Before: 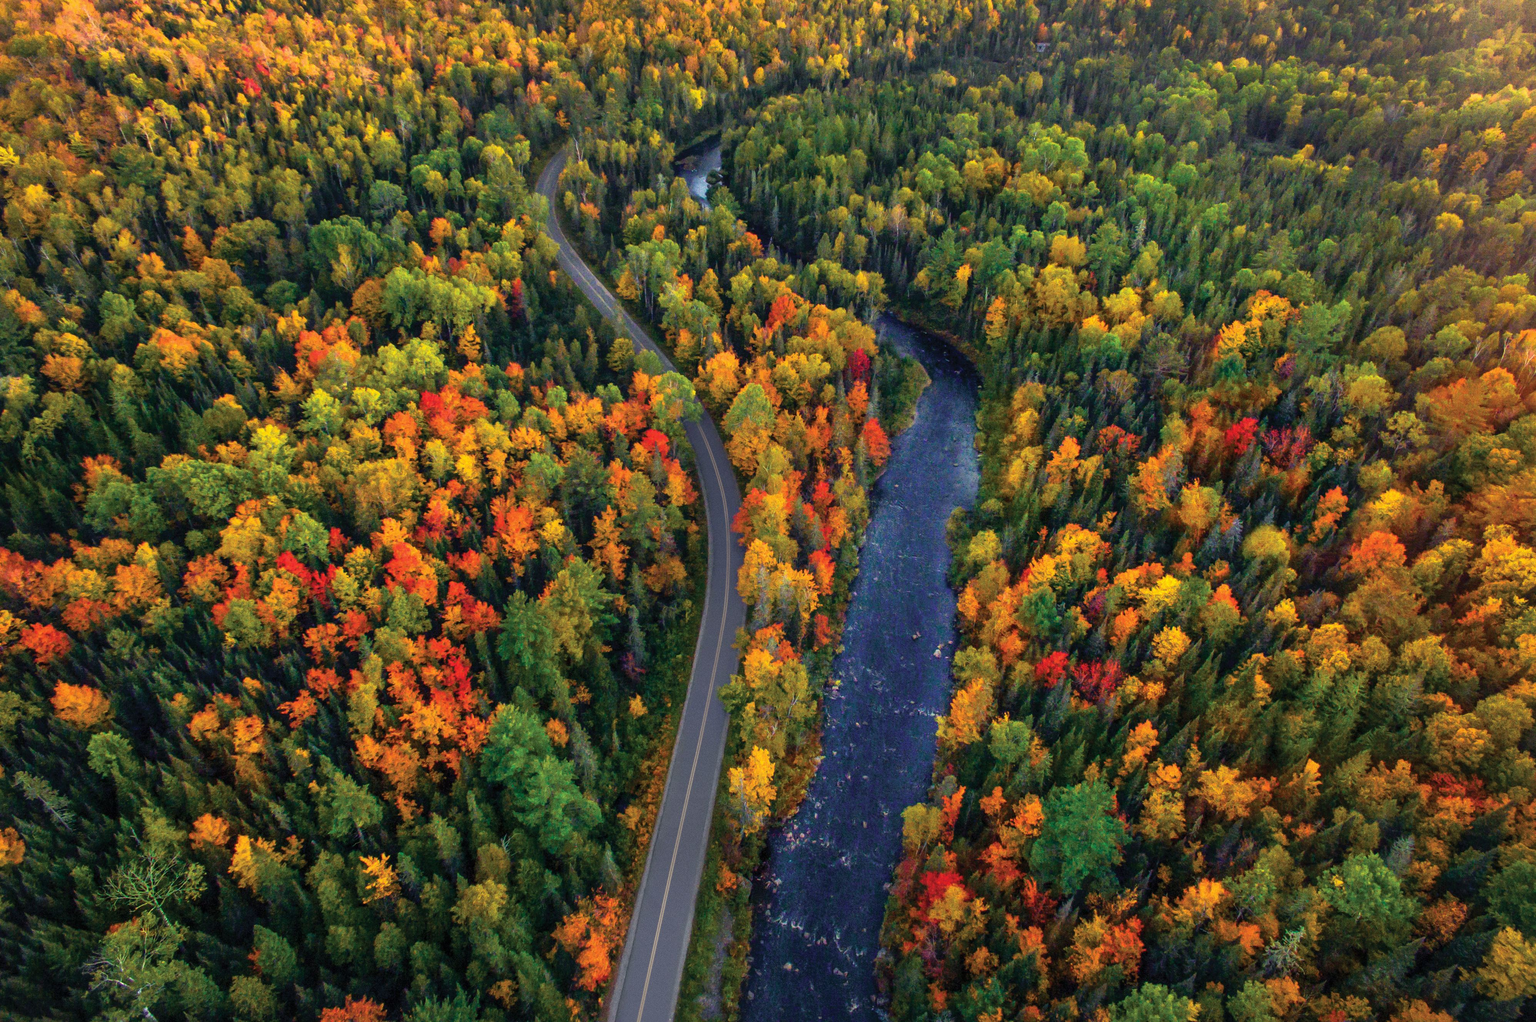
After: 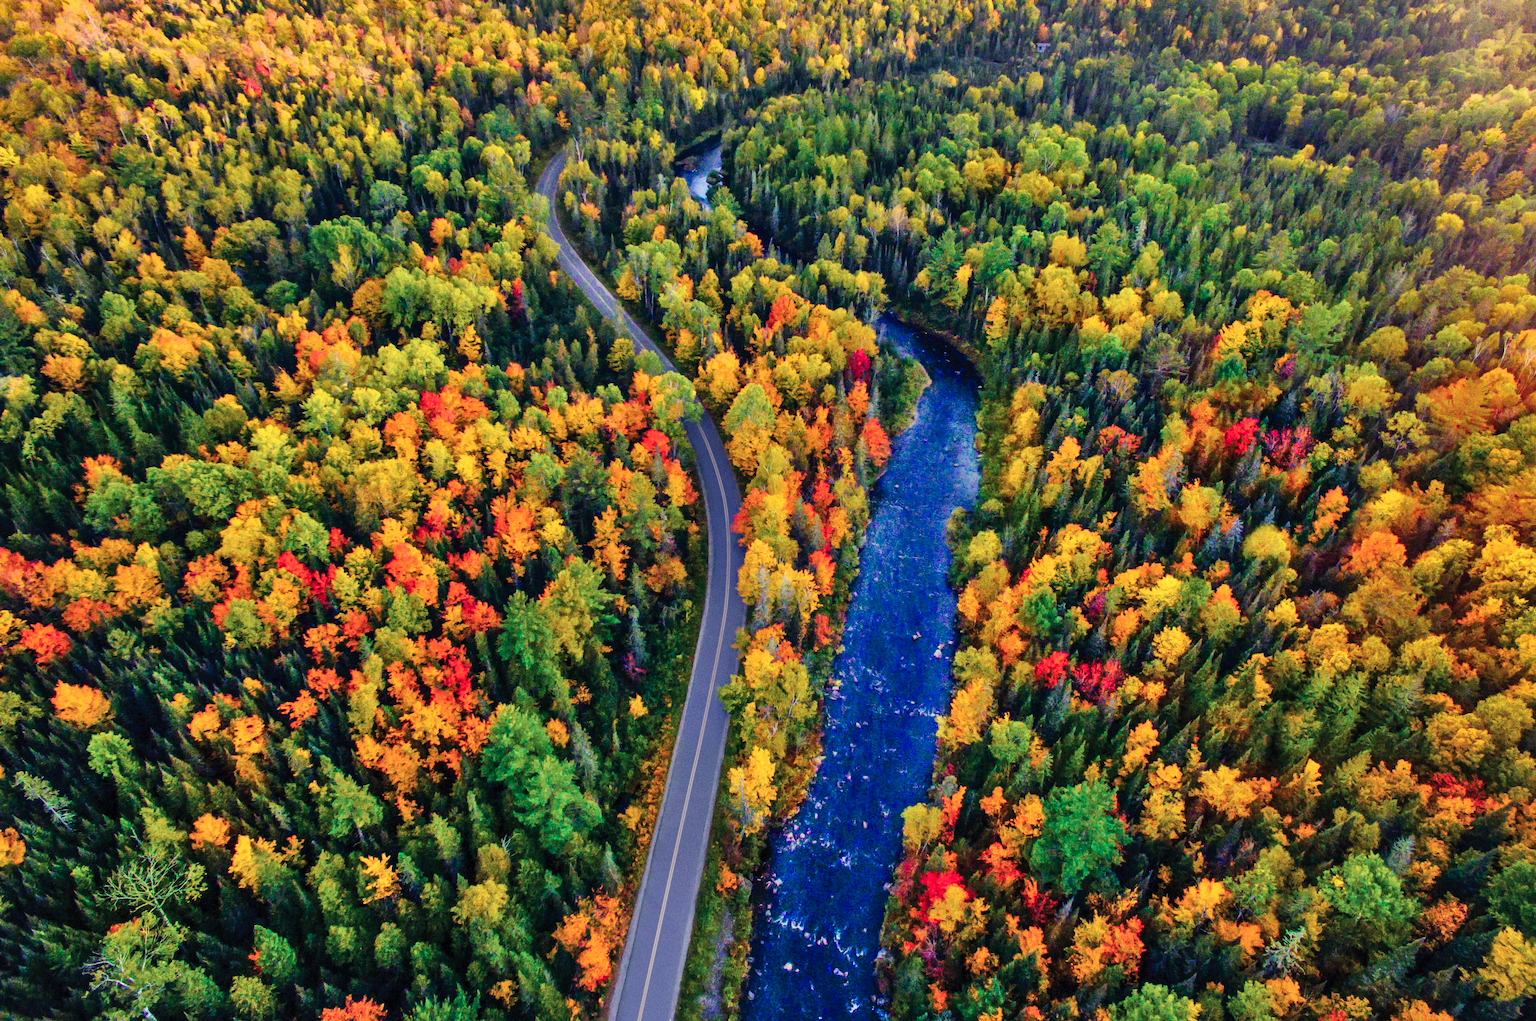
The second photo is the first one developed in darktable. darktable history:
color calibration: output R [0.994, 0.059, -0.119, 0], output G [-0.036, 1.09, -0.119, 0], output B [0.078, -0.108, 0.961, 0], illuminant custom, x 0.363, y 0.384, temperature 4521.88 K
shadows and highlights: white point adjustment 0.093, highlights -69.37, soften with gaussian
tone curve: curves: ch0 [(0, 0) (0.11, 0.081) (0.256, 0.259) (0.398, 0.475) (0.498, 0.611) (0.65, 0.757) (0.835, 0.883) (1, 0.961)]; ch1 [(0, 0) (0.346, 0.307) (0.408, 0.369) (0.453, 0.457) (0.482, 0.479) (0.502, 0.498) (0.521, 0.51) (0.553, 0.554) (0.618, 0.65) (0.693, 0.727) (1, 1)]; ch2 [(0, 0) (0.366, 0.337) (0.434, 0.46) (0.485, 0.494) (0.5, 0.494) (0.511, 0.508) (0.537, 0.55) (0.579, 0.599) (0.621, 0.693) (1, 1)], preserve colors none
